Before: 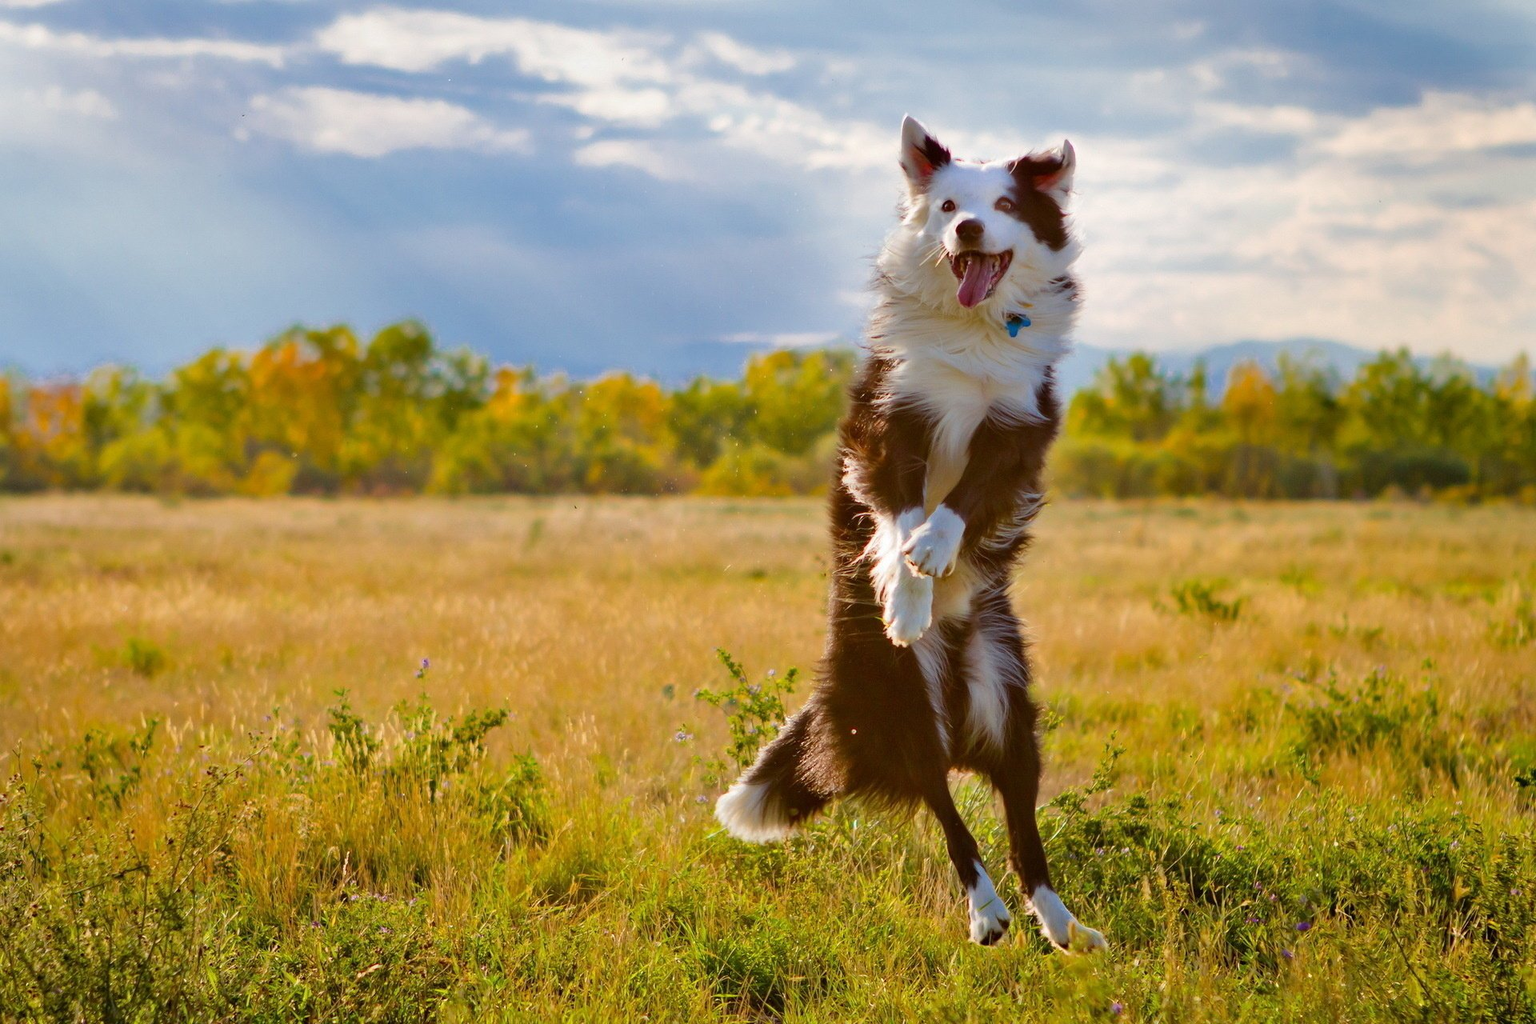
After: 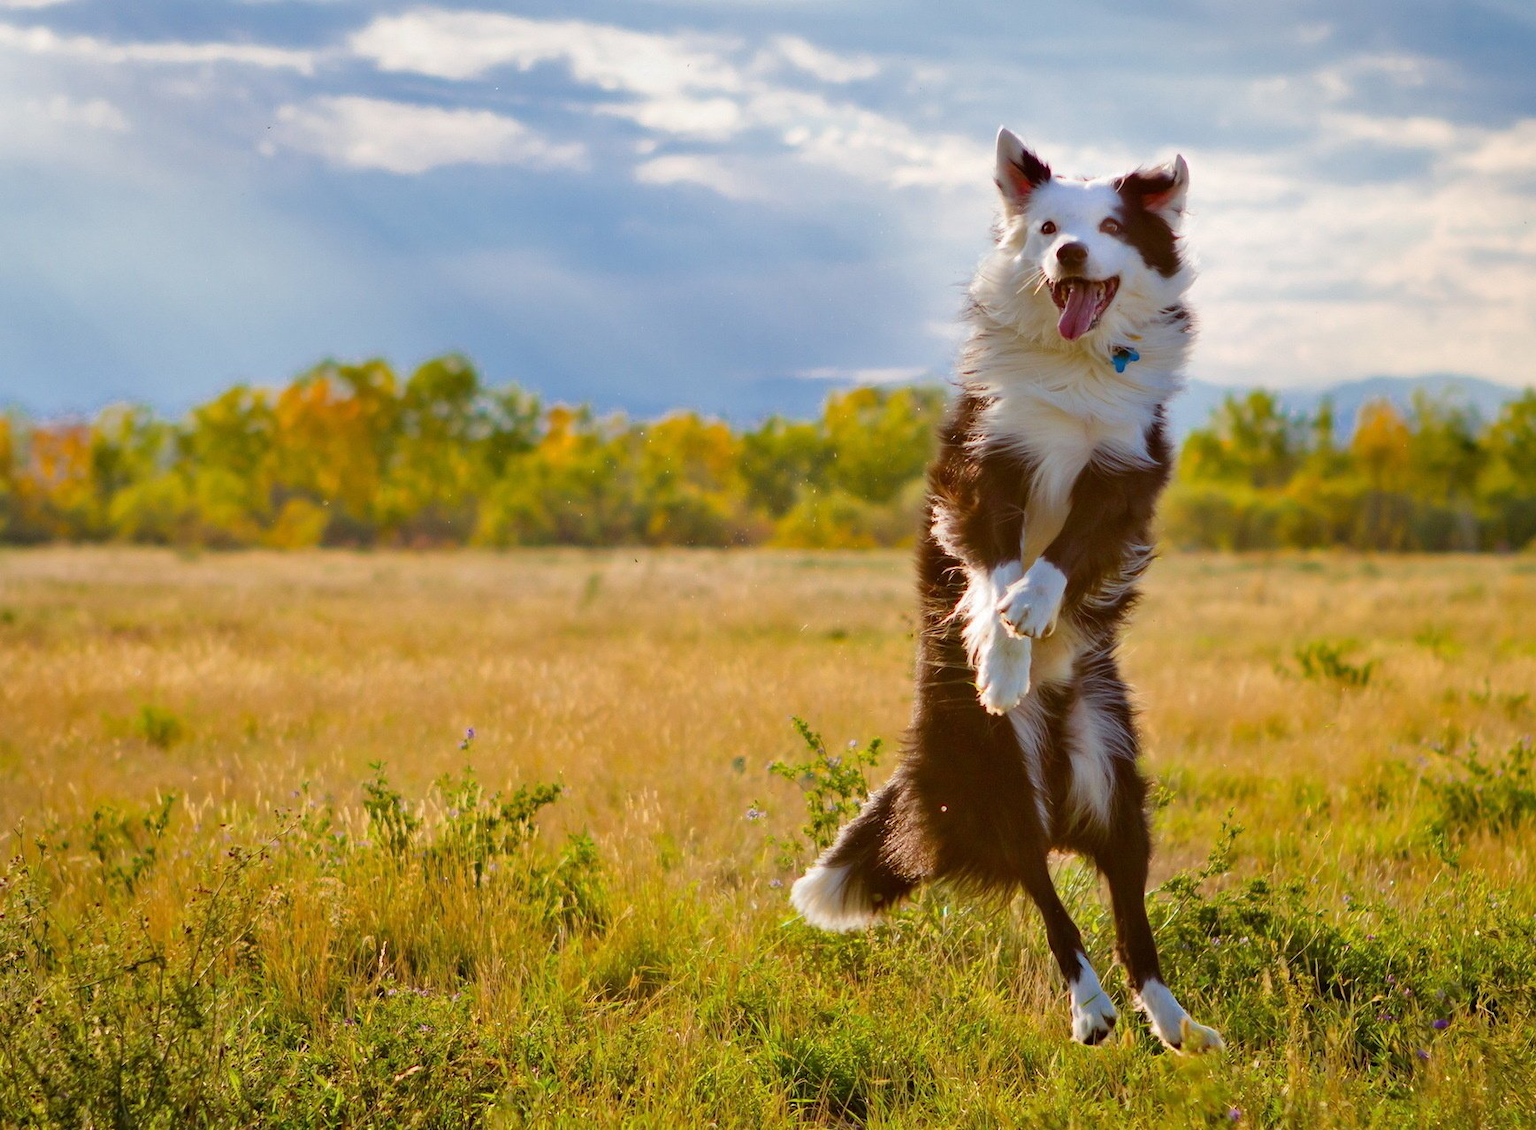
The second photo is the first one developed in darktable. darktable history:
crop: right 9.498%, bottom 0.033%
